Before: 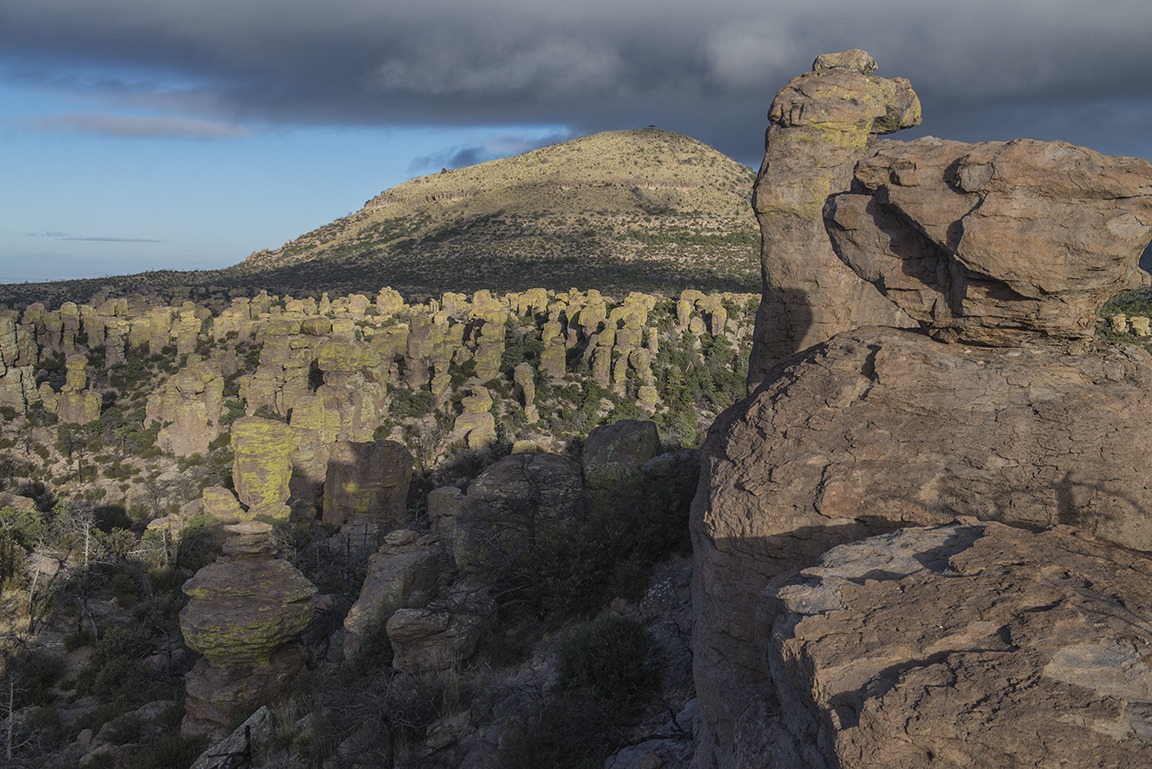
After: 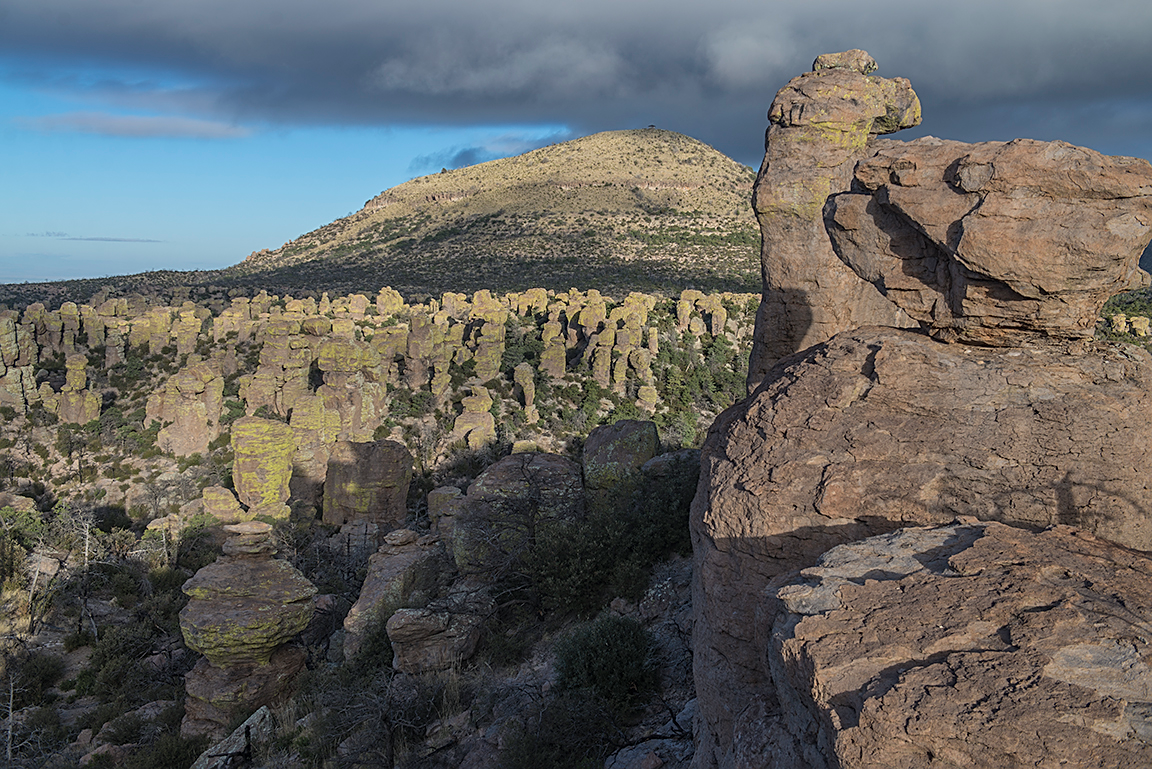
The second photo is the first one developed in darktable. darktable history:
contrast brightness saturation: contrast 0.05, brightness 0.06, saturation 0.01
white balance: red 0.982, blue 1.018
sharpen: on, module defaults
